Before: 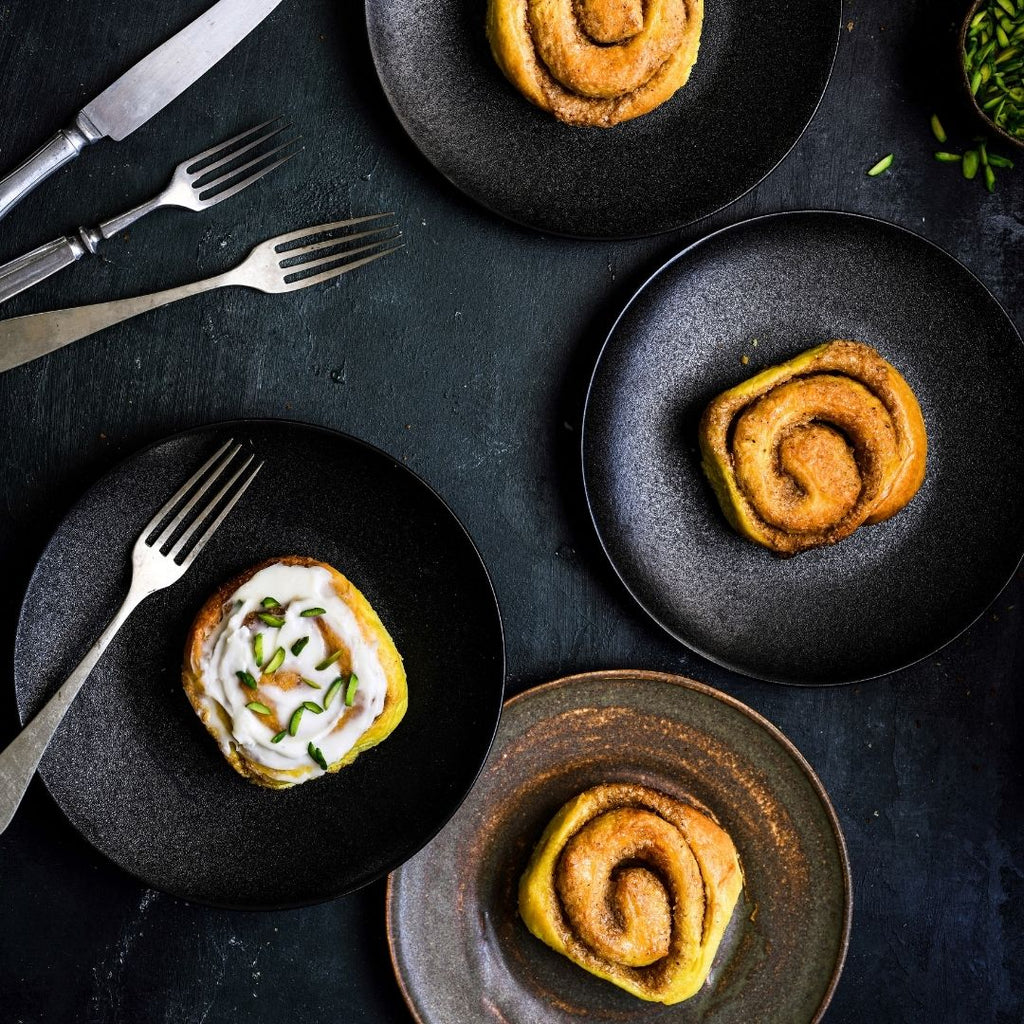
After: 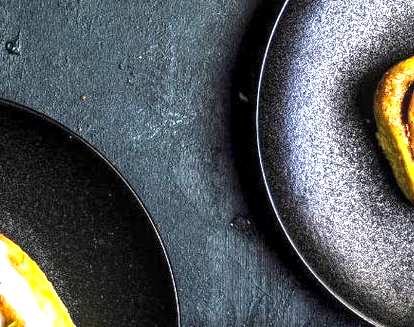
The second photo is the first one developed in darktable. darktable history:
local contrast: detail 130%
exposure: black level correction 0, exposure 1.75 EV, compensate exposure bias true, compensate highlight preservation false
crop: left 31.751%, top 32.172%, right 27.8%, bottom 35.83%
